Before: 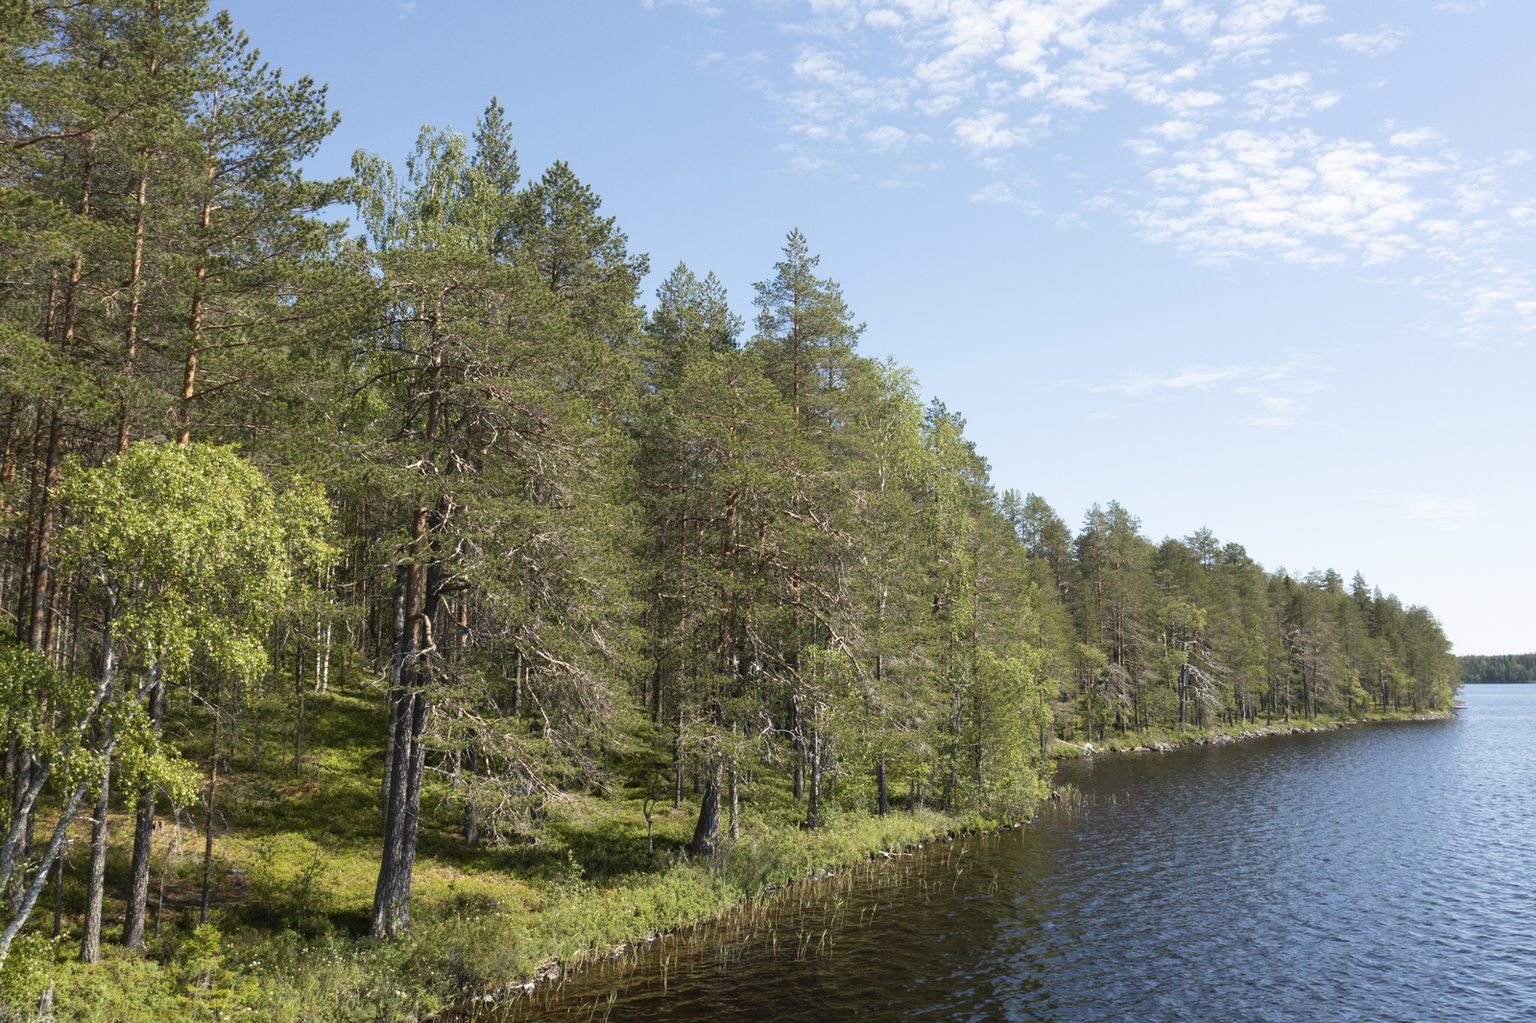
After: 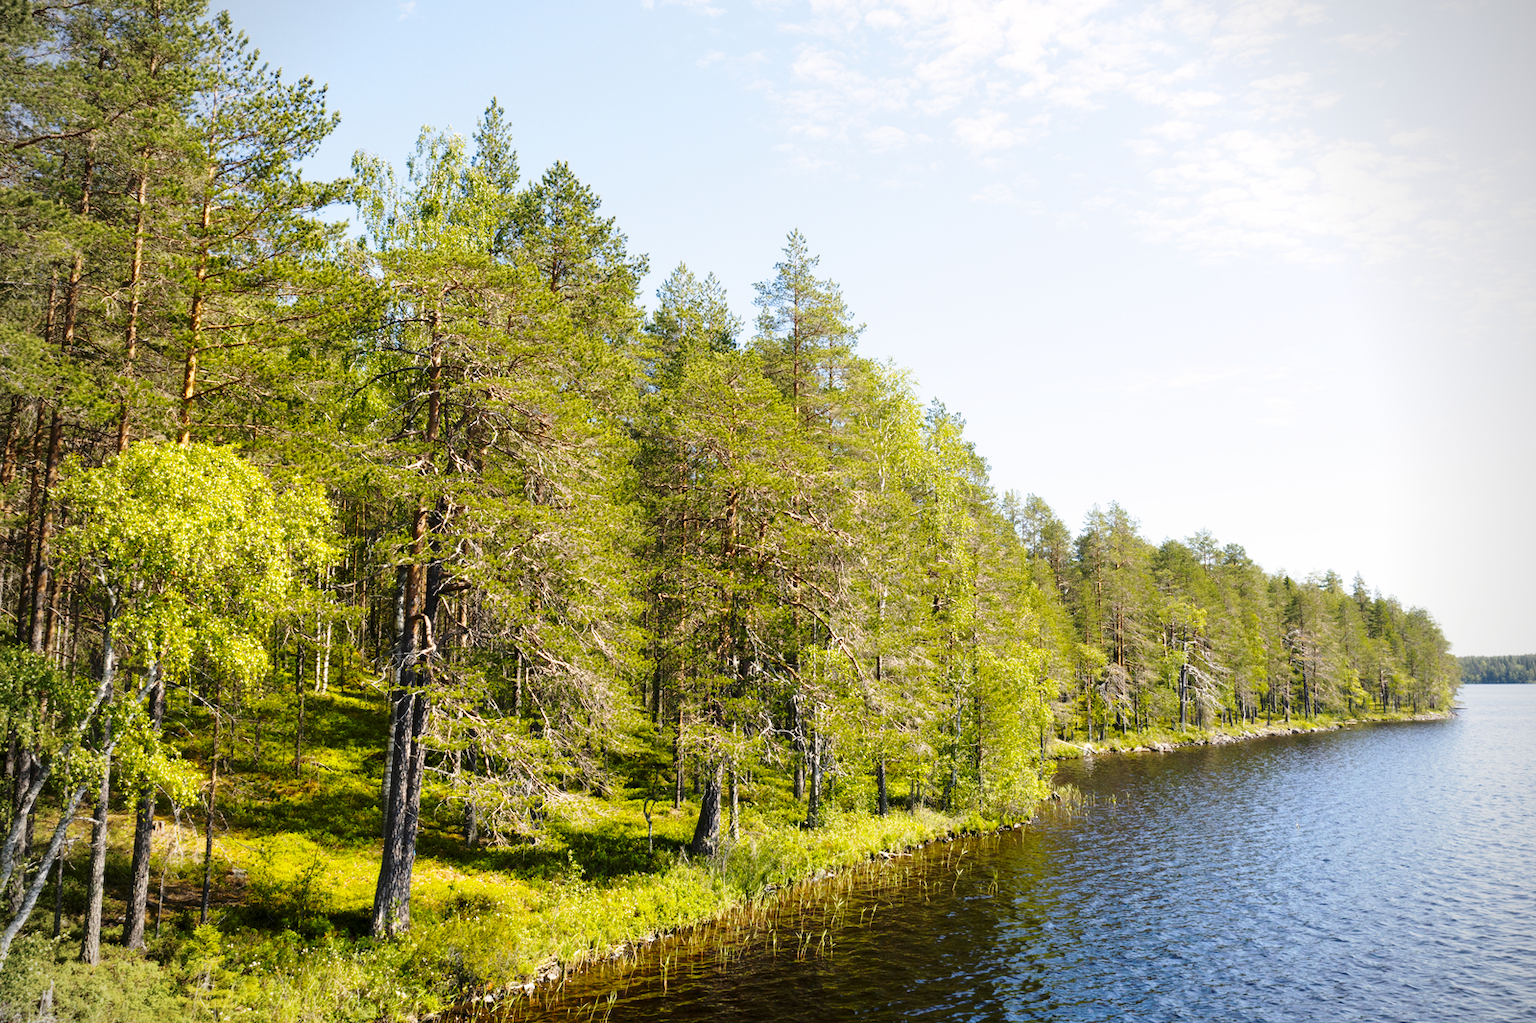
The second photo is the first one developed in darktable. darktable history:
base curve: curves: ch0 [(0, 0) (0.032, 0.037) (0.105, 0.228) (0.435, 0.76) (0.856, 0.983) (1, 1)], preserve colors none
color balance rgb: highlights gain › chroma 1.699%, highlights gain › hue 56.27°, global offset › luminance -0.429%, perceptual saturation grading › global saturation 29.016%, perceptual saturation grading › mid-tones 11.943%, perceptual saturation grading › shadows 10.487%
vignetting: on, module defaults
